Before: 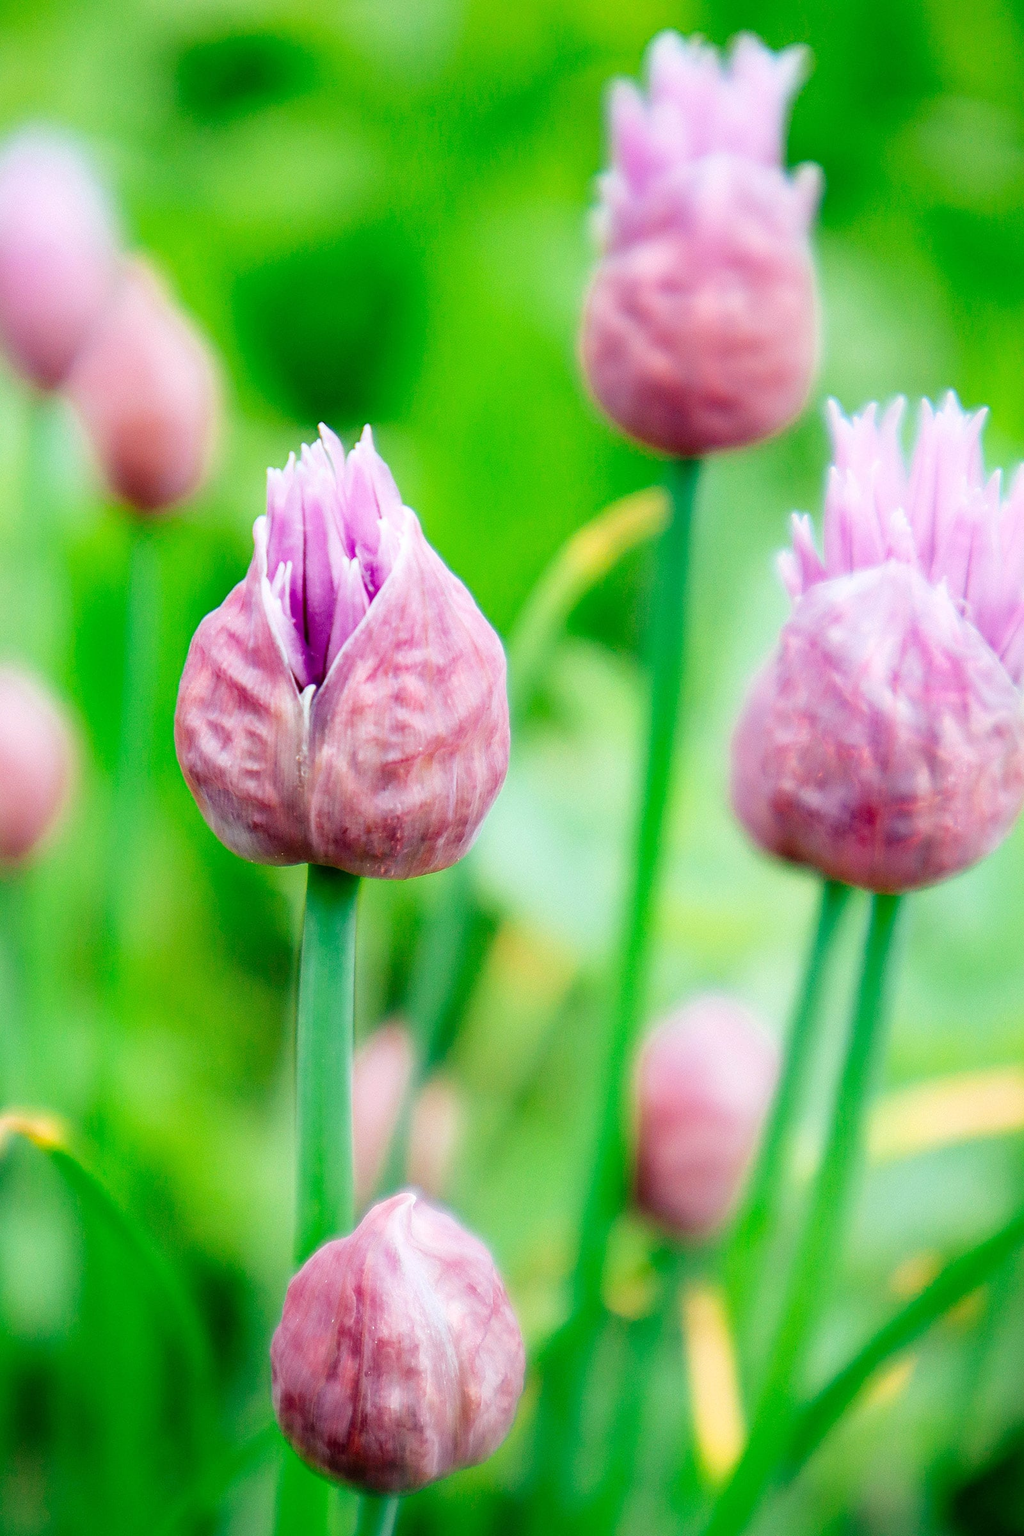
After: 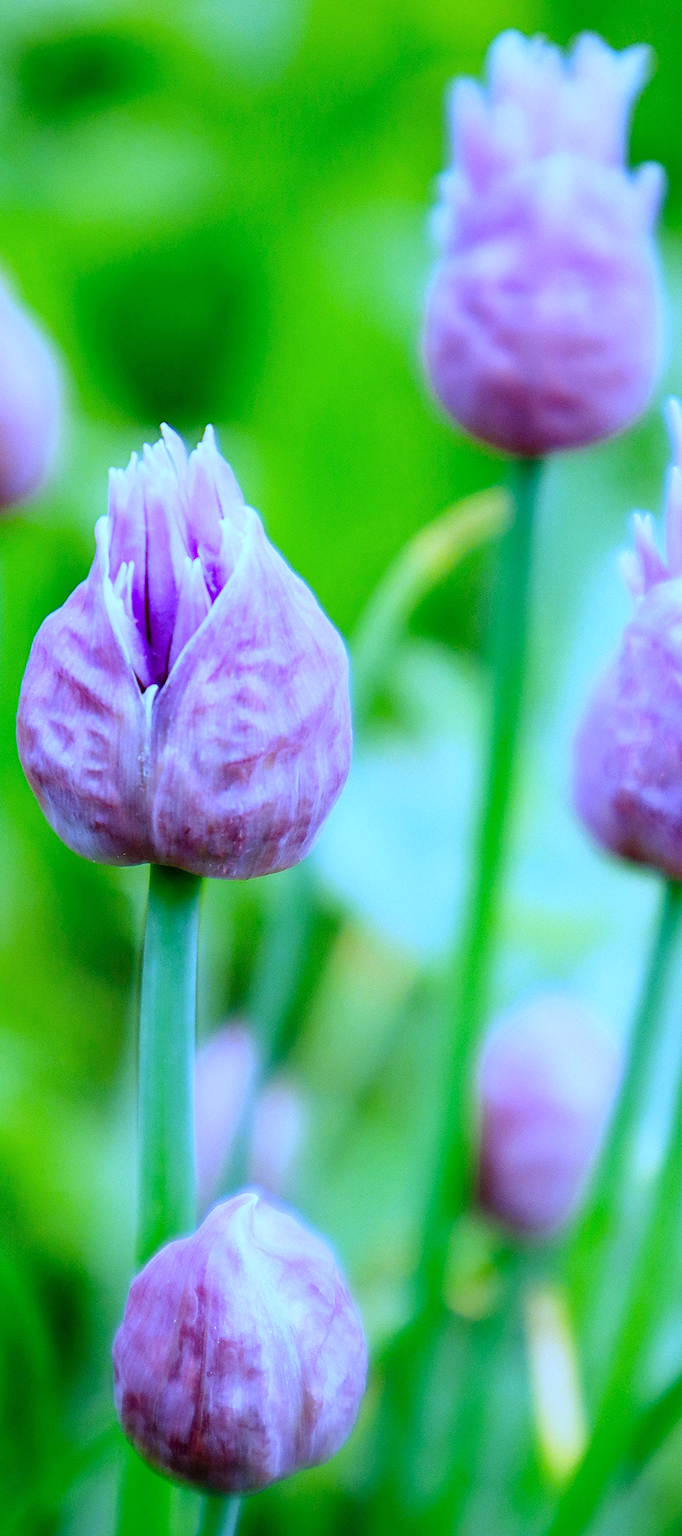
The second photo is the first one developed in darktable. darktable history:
crop and rotate: left 15.446%, right 17.836%
white balance: red 0.766, blue 1.537
